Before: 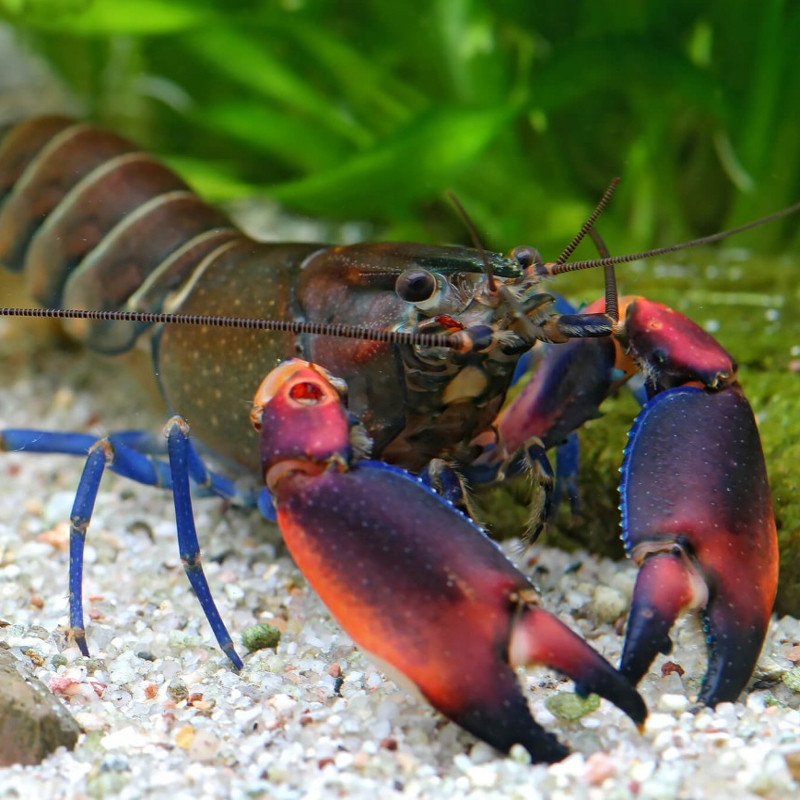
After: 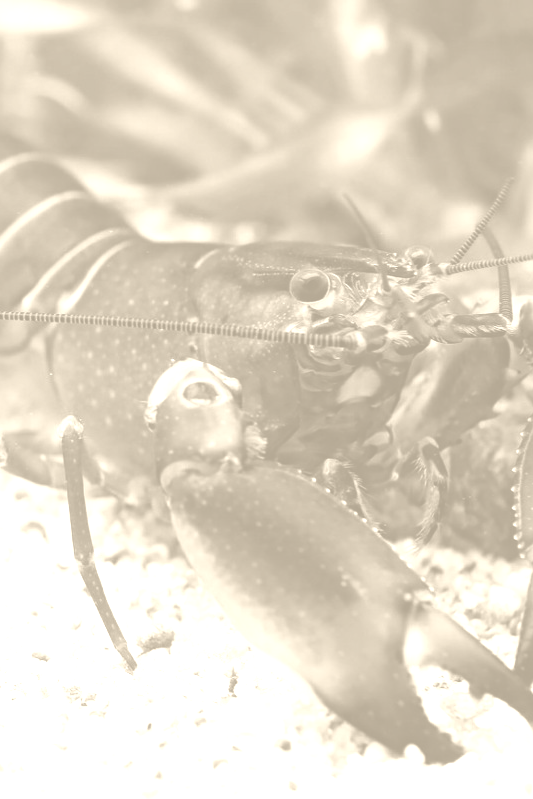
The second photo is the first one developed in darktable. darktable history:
crop and rotate: left 13.409%, right 19.924%
contrast brightness saturation: contrast 0.22
colorize: hue 36°, saturation 71%, lightness 80.79%
